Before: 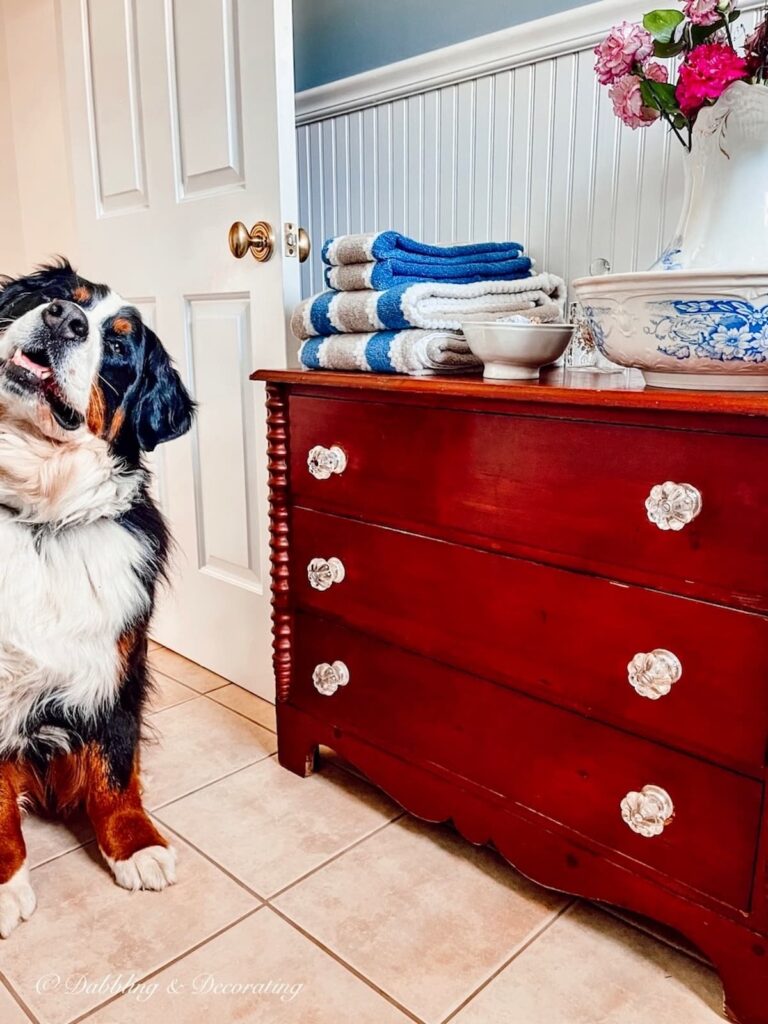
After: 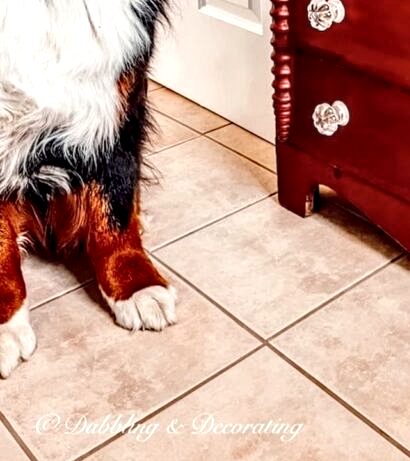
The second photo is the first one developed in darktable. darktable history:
crop and rotate: top 54.778%, right 46.61%, bottom 0.159%
local contrast: highlights 60%, shadows 60%, detail 160%
exposure: exposure 0.197 EV, compensate highlight preservation false
